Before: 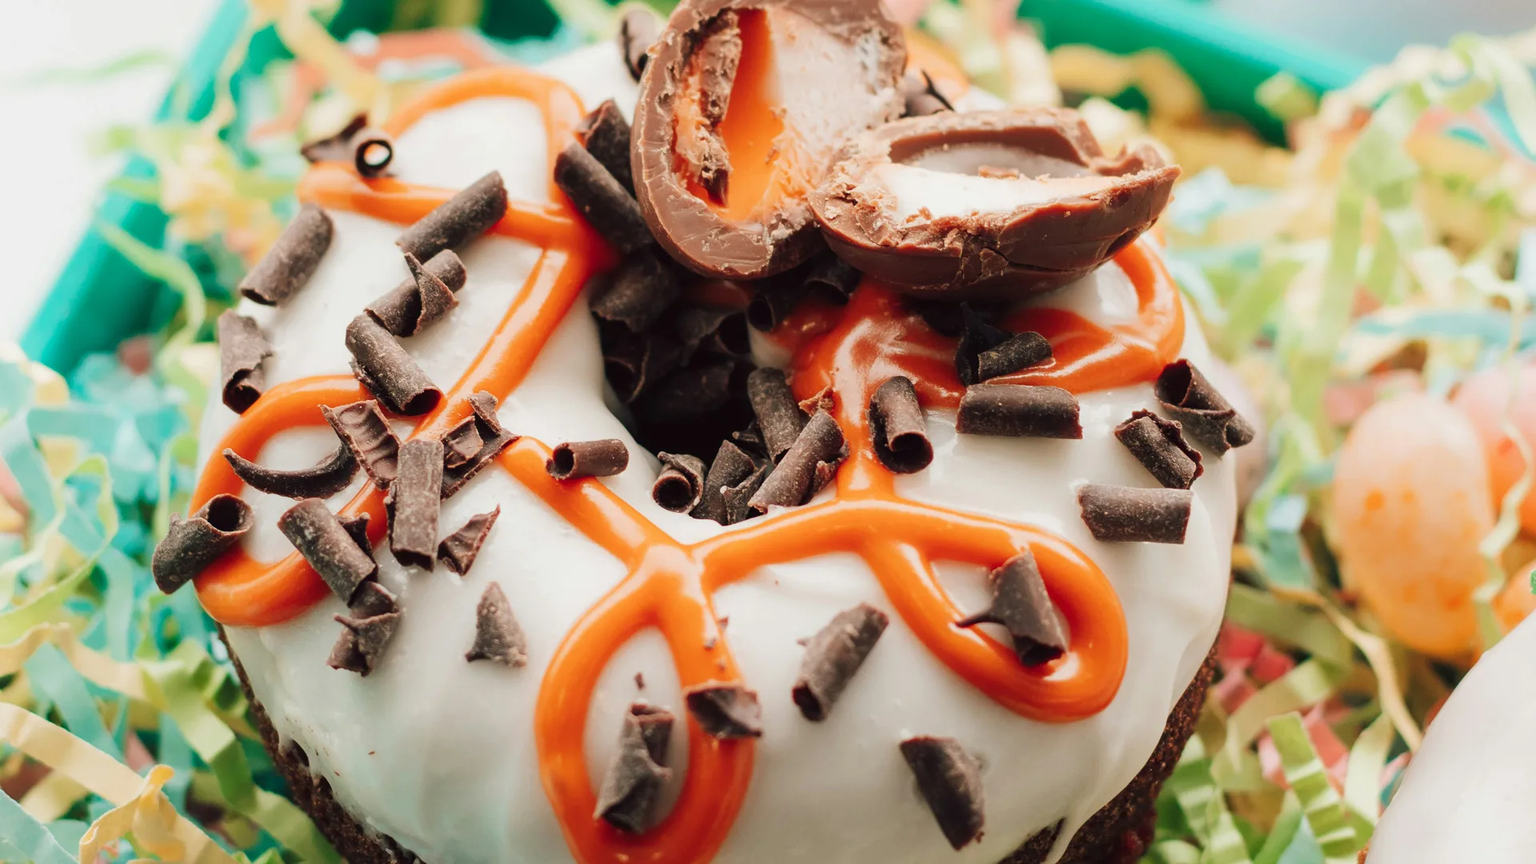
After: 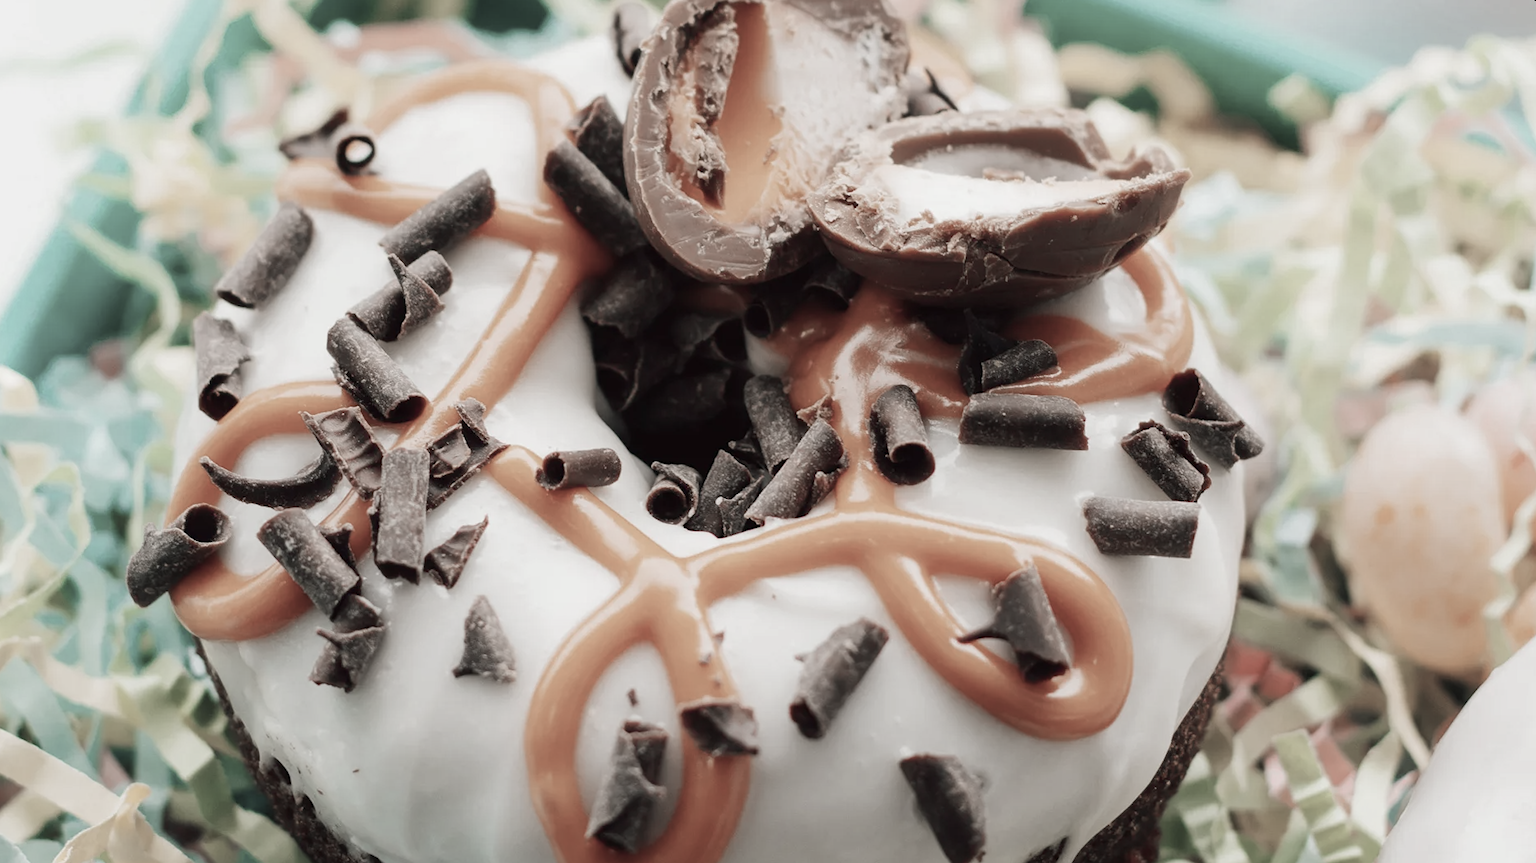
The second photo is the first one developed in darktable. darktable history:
rotate and perspective: rotation 0.174°, lens shift (vertical) 0.013, lens shift (horizontal) 0.019, shear 0.001, automatic cropping original format, crop left 0.007, crop right 0.991, crop top 0.016, crop bottom 0.997
color zones: curves: ch1 [(0, 0.34) (0.143, 0.164) (0.286, 0.152) (0.429, 0.176) (0.571, 0.173) (0.714, 0.188) (0.857, 0.199) (1, 0.34)]
crop: left 1.743%, right 0.268%, bottom 2.011%
